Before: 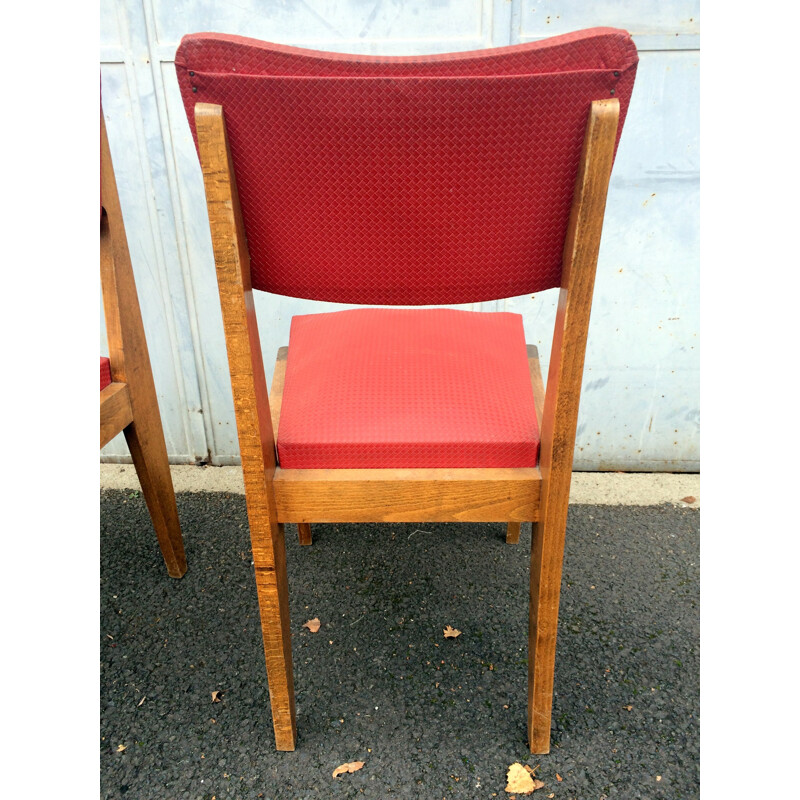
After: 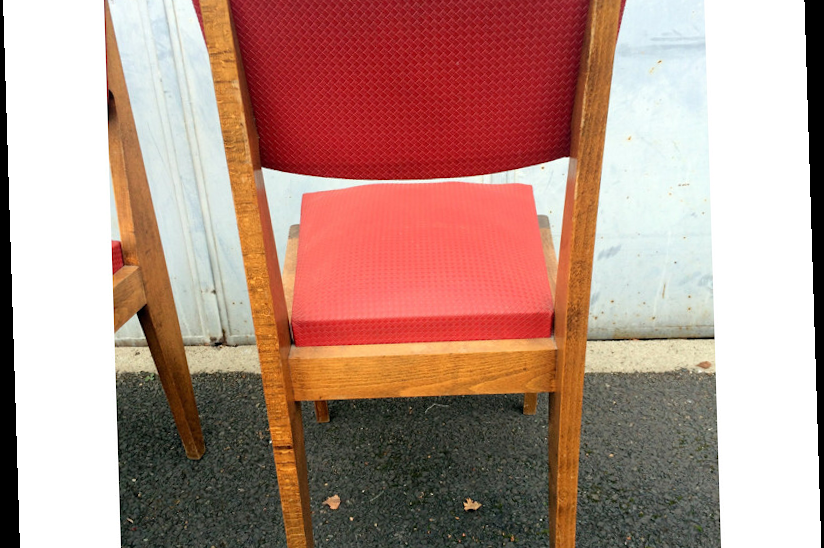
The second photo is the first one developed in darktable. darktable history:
crop: top 16.727%, bottom 16.727%
rotate and perspective: rotation -1.77°, lens shift (horizontal) 0.004, automatic cropping off
